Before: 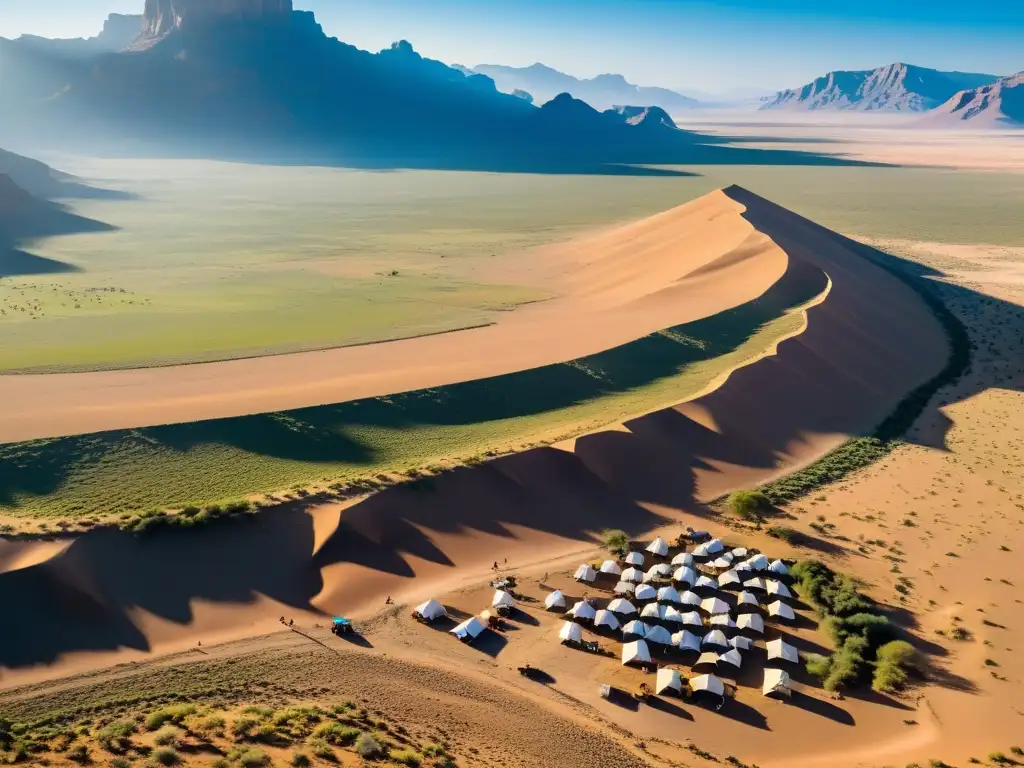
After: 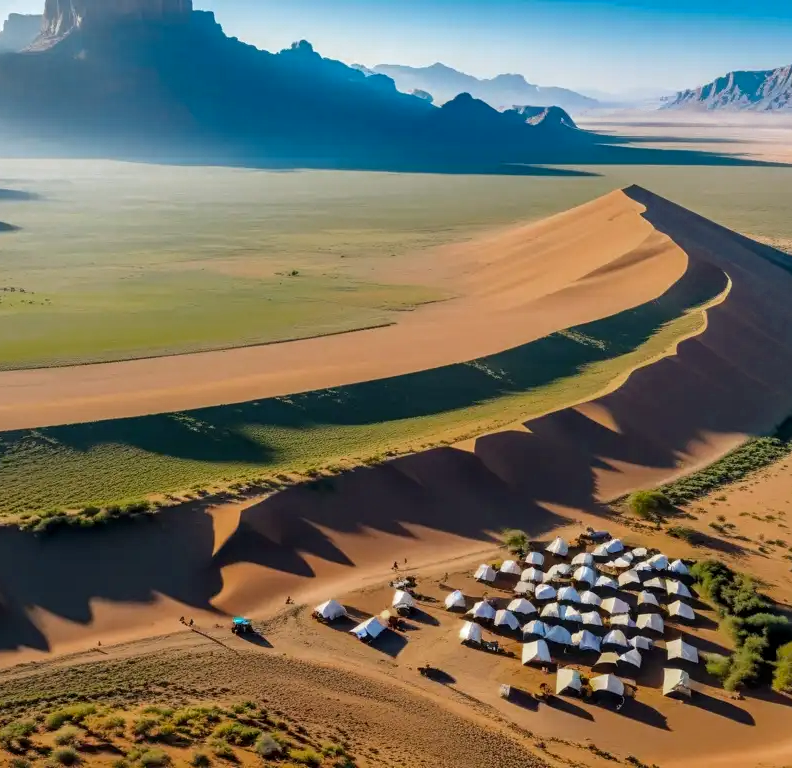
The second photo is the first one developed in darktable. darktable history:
color zones: curves: ch0 [(0.27, 0.396) (0.563, 0.504) (0.75, 0.5) (0.787, 0.307)]
shadows and highlights: soften with gaussian
local contrast: on, module defaults
crop: left 9.853%, right 12.759%
